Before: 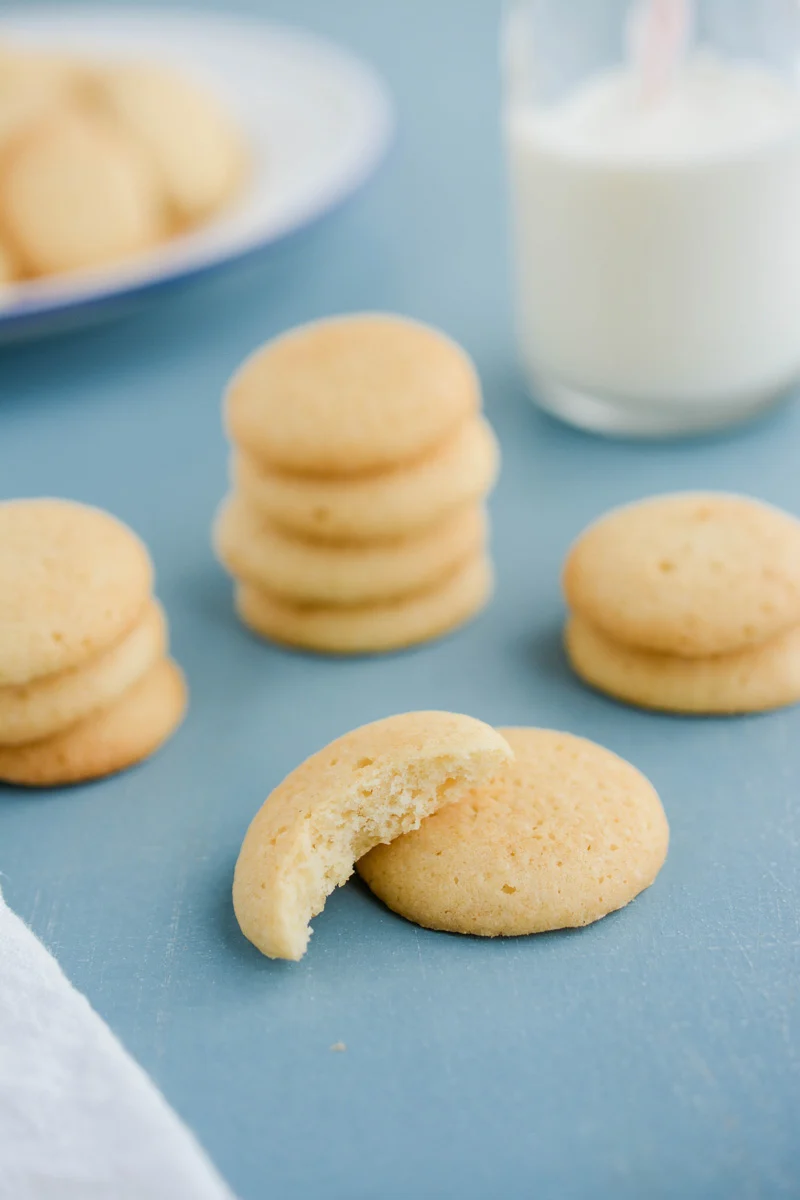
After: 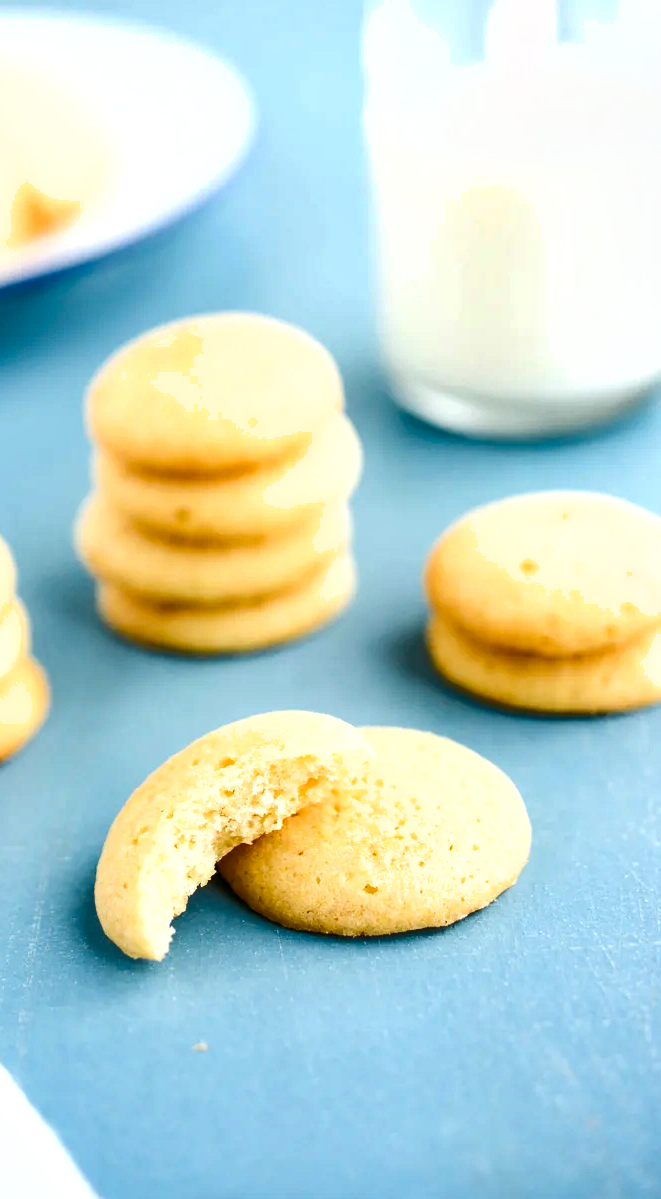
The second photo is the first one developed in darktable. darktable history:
levels: levels [0.026, 0.507, 0.987]
contrast brightness saturation: contrast 0.098, brightness 0.036, saturation 0.088
color correction: highlights b* 0.064, saturation 0.988
shadows and highlights: shadows 52.45, soften with gaussian
exposure: exposure 0.746 EV, compensate highlight preservation false
crop: left 17.353%, bottom 0.05%
color balance rgb: perceptual saturation grading › global saturation 25.907%, perceptual saturation grading › highlights -28.531%, perceptual saturation grading › shadows 33.644%
